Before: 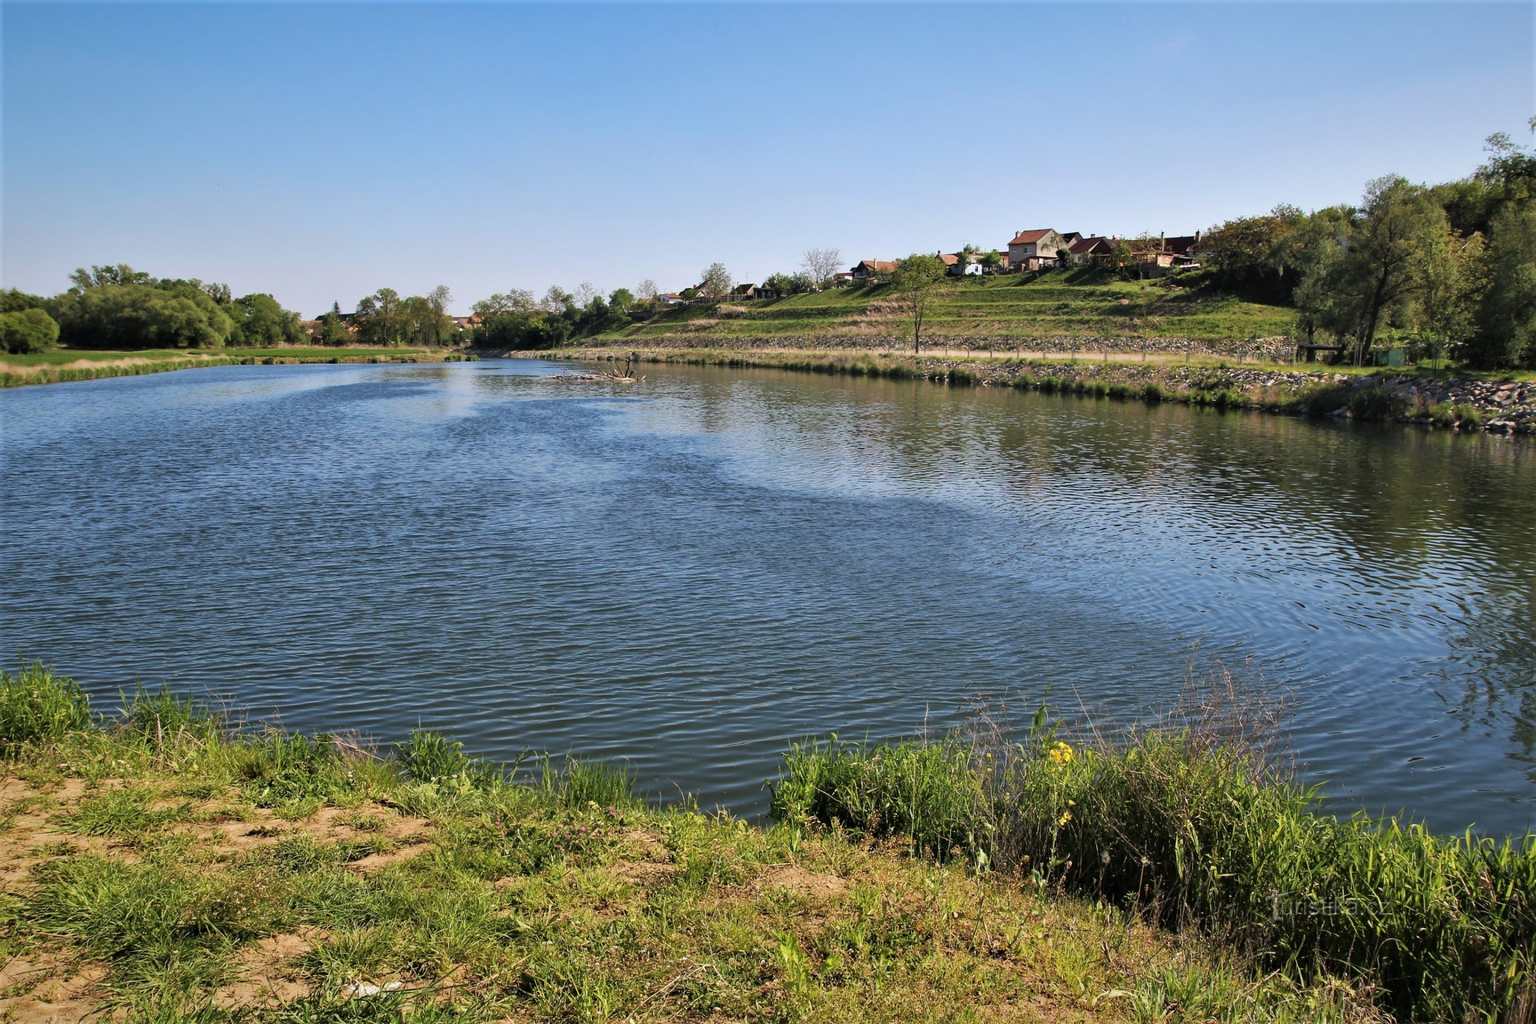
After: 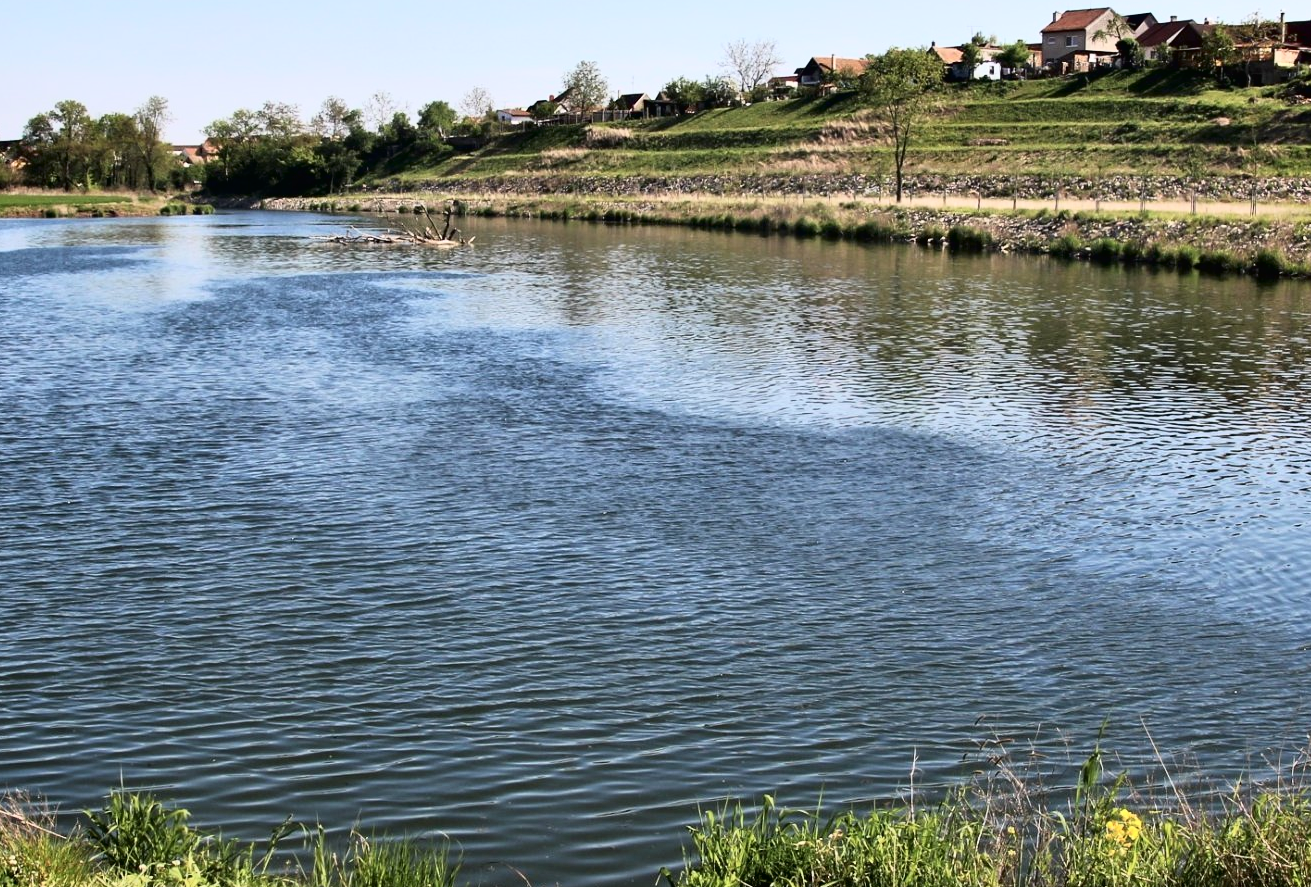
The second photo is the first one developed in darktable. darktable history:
crop and rotate: left 22.286%, top 21.913%, right 23.084%, bottom 22.638%
tone curve: curves: ch0 [(0.016, 0.011) (0.084, 0.026) (0.469, 0.508) (0.721, 0.862) (1, 1)], color space Lab, independent channels, preserve colors none
